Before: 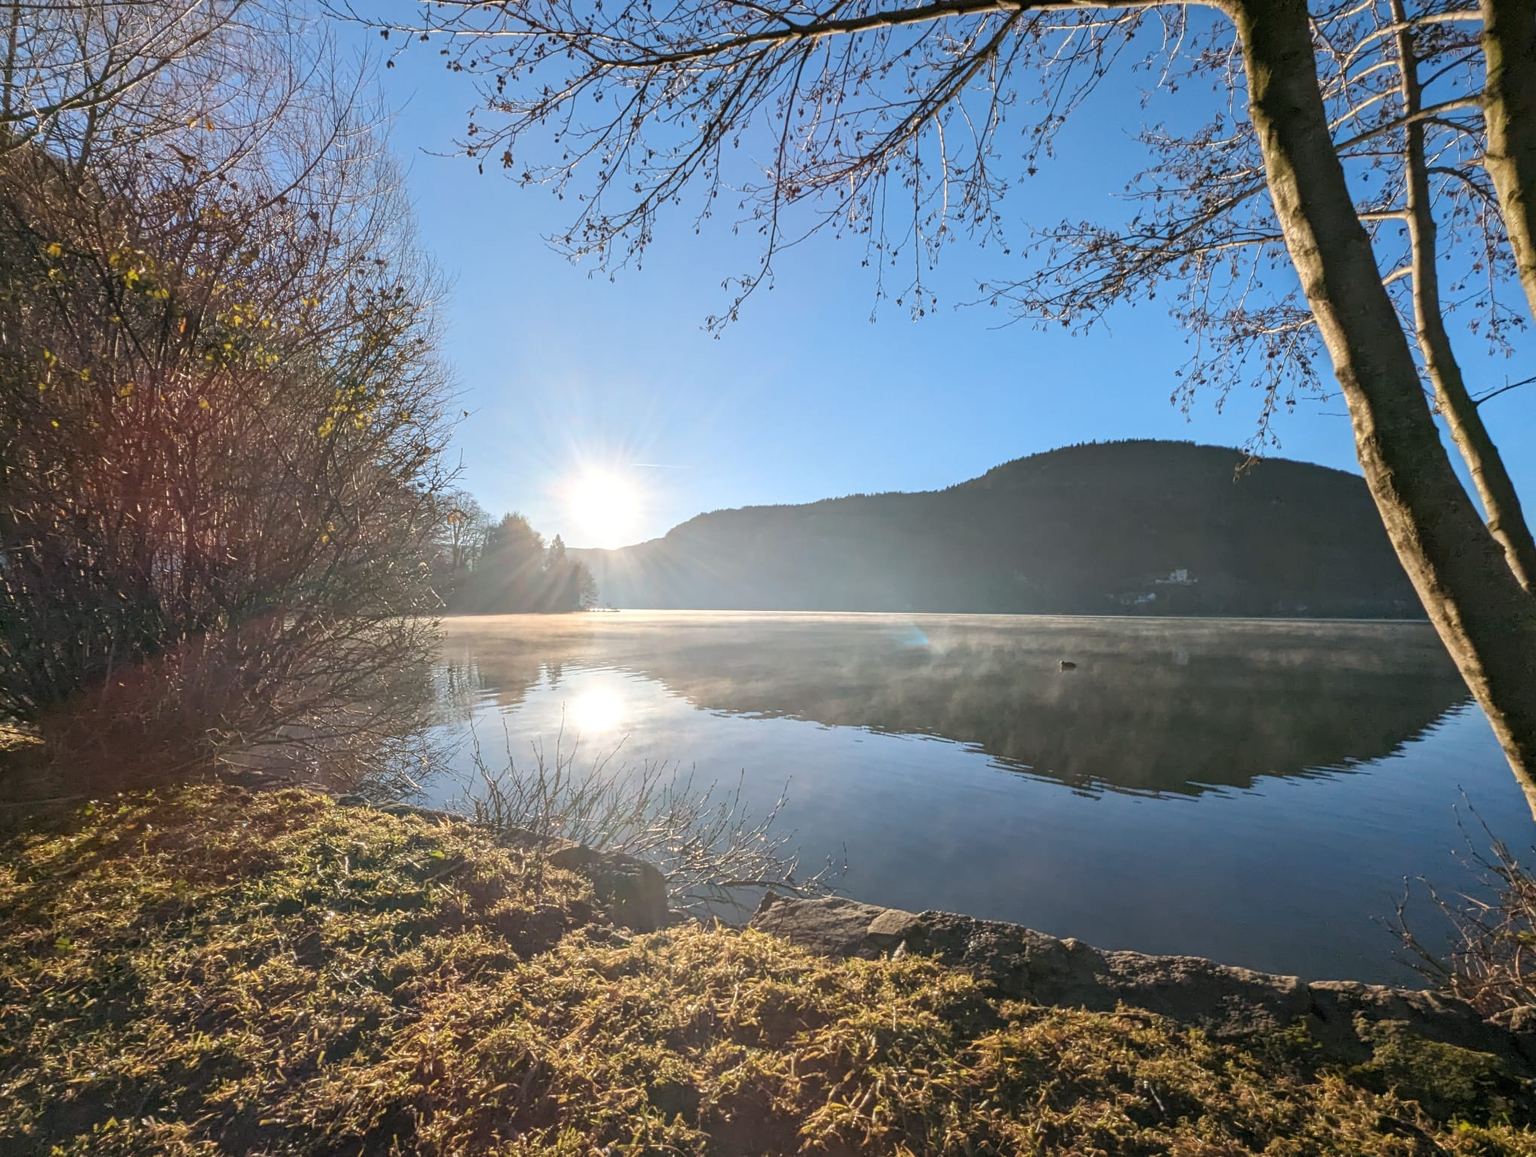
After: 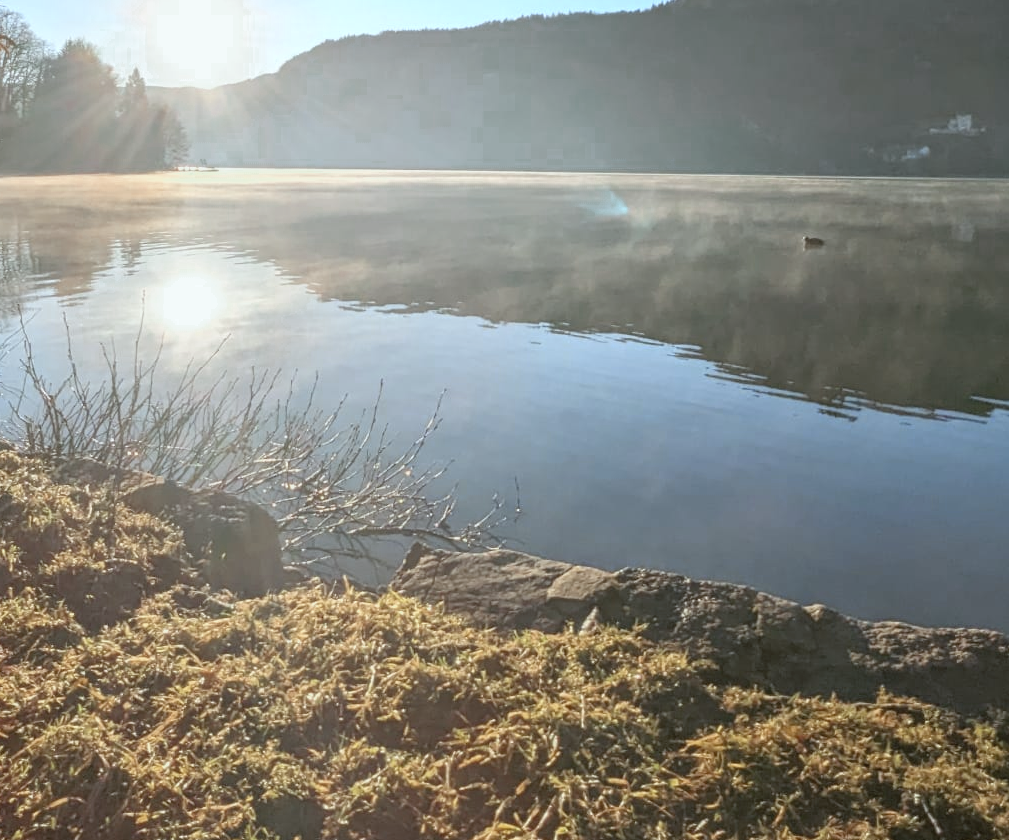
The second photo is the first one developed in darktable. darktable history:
crop: left 29.672%, top 41.786%, right 20.851%, bottom 3.487%
color zones: curves: ch0 [(0, 0.5) (0.125, 0.4) (0.25, 0.5) (0.375, 0.4) (0.5, 0.4) (0.625, 0.6) (0.75, 0.6) (0.875, 0.5)]; ch1 [(0, 0.35) (0.125, 0.45) (0.25, 0.35) (0.375, 0.35) (0.5, 0.35) (0.625, 0.35) (0.75, 0.45) (0.875, 0.35)]; ch2 [(0, 0.6) (0.125, 0.5) (0.25, 0.5) (0.375, 0.6) (0.5, 0.6) (0.625, 0.5) (0.75, 0.5) (0.875, 0.5)]
contrast brightness saturation: brightness 0.09, saturation 0.19
color balance: lift [1.004, 1.002, 1.002, 0.998], gamma [1, 1.007, 1.002, 0.993], gain [1, 0.977, 1.013, 1.023], contrast -3.64%
